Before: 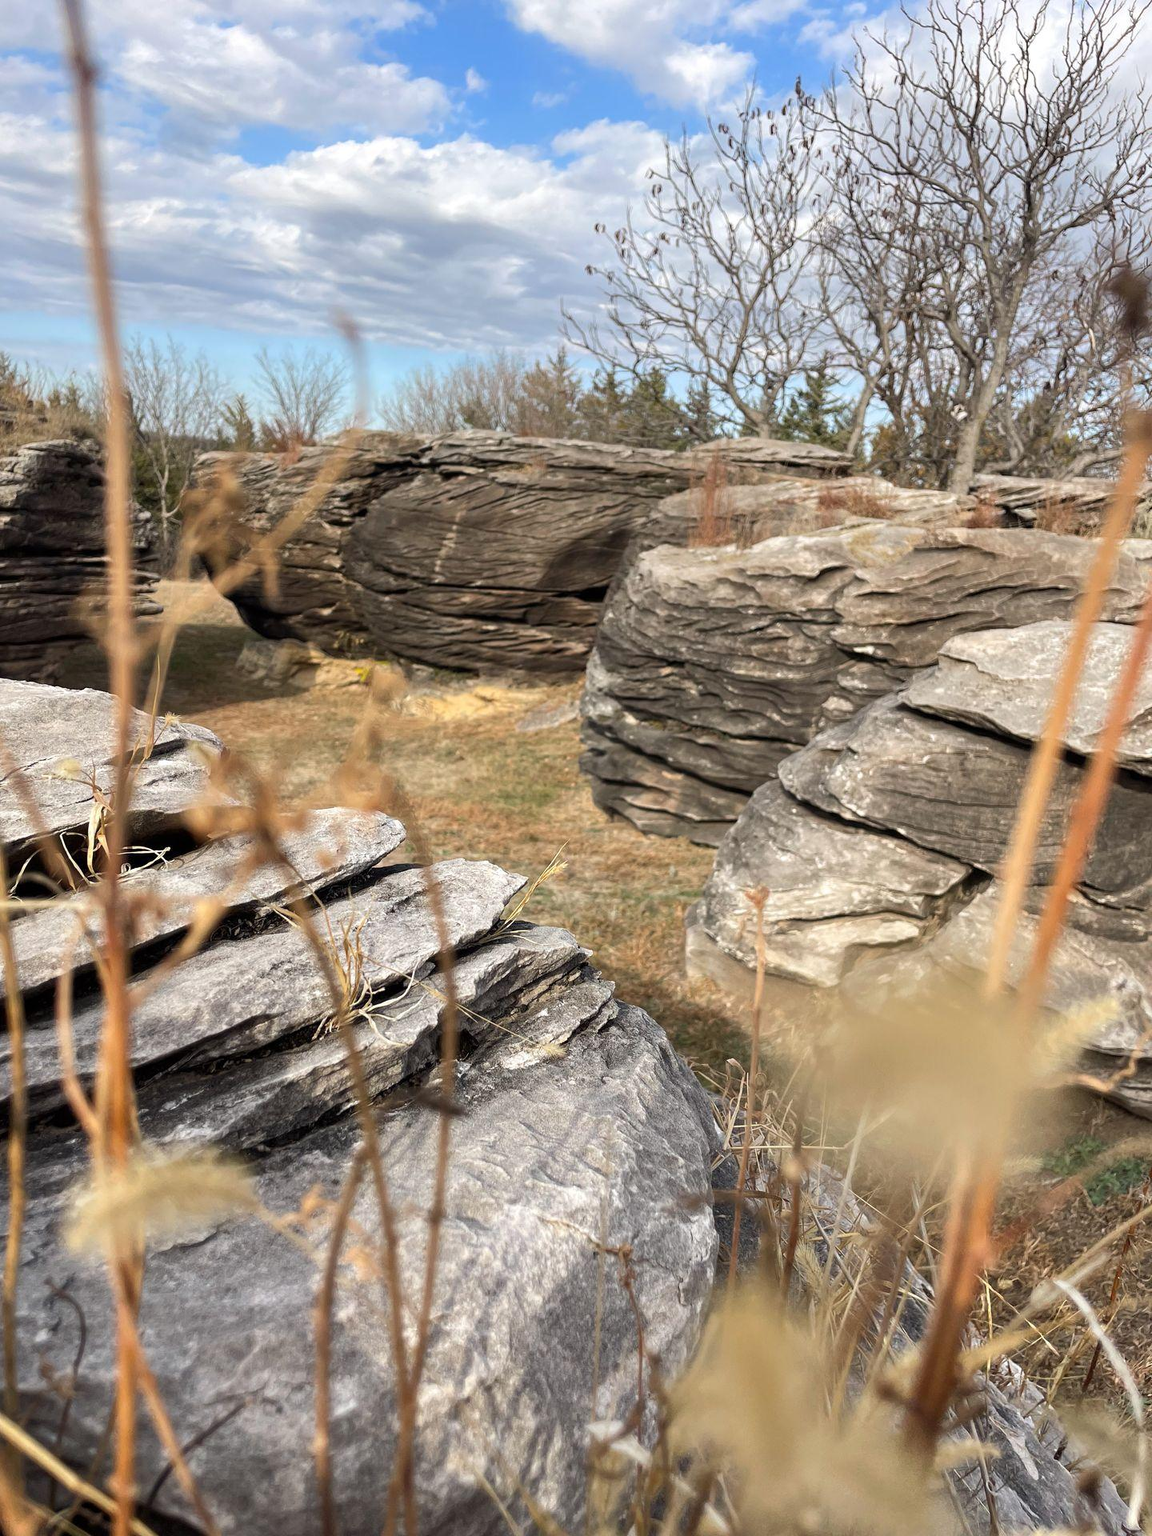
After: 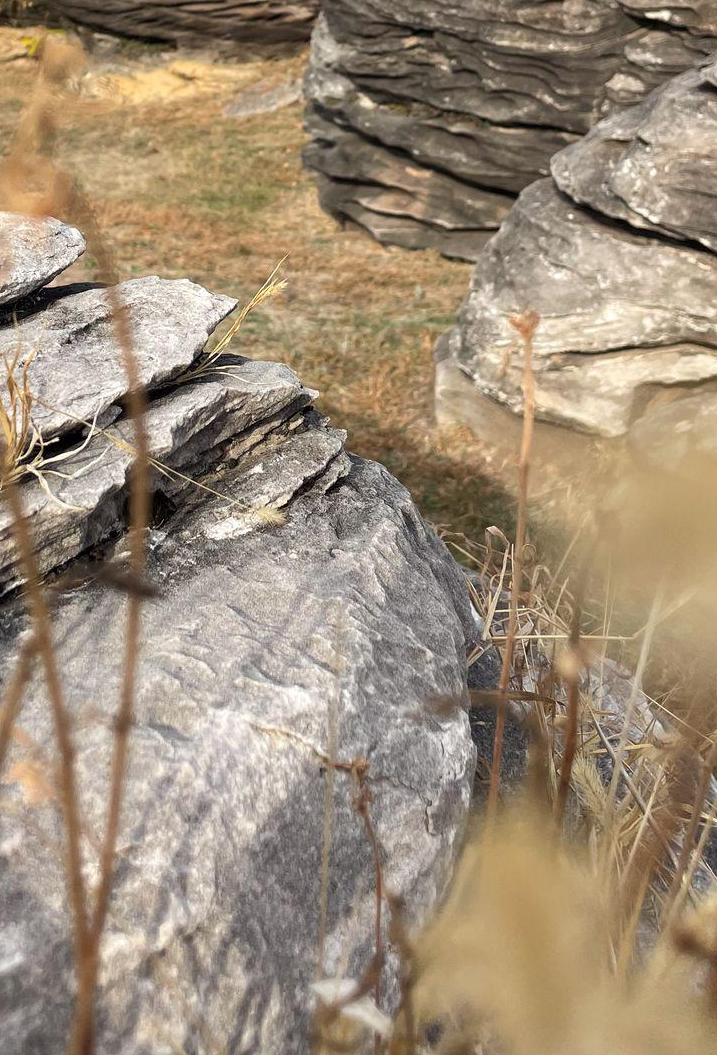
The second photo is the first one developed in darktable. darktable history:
crop: left 29.351%, top 41.547%, right 20.807%, bottom 3.504%
